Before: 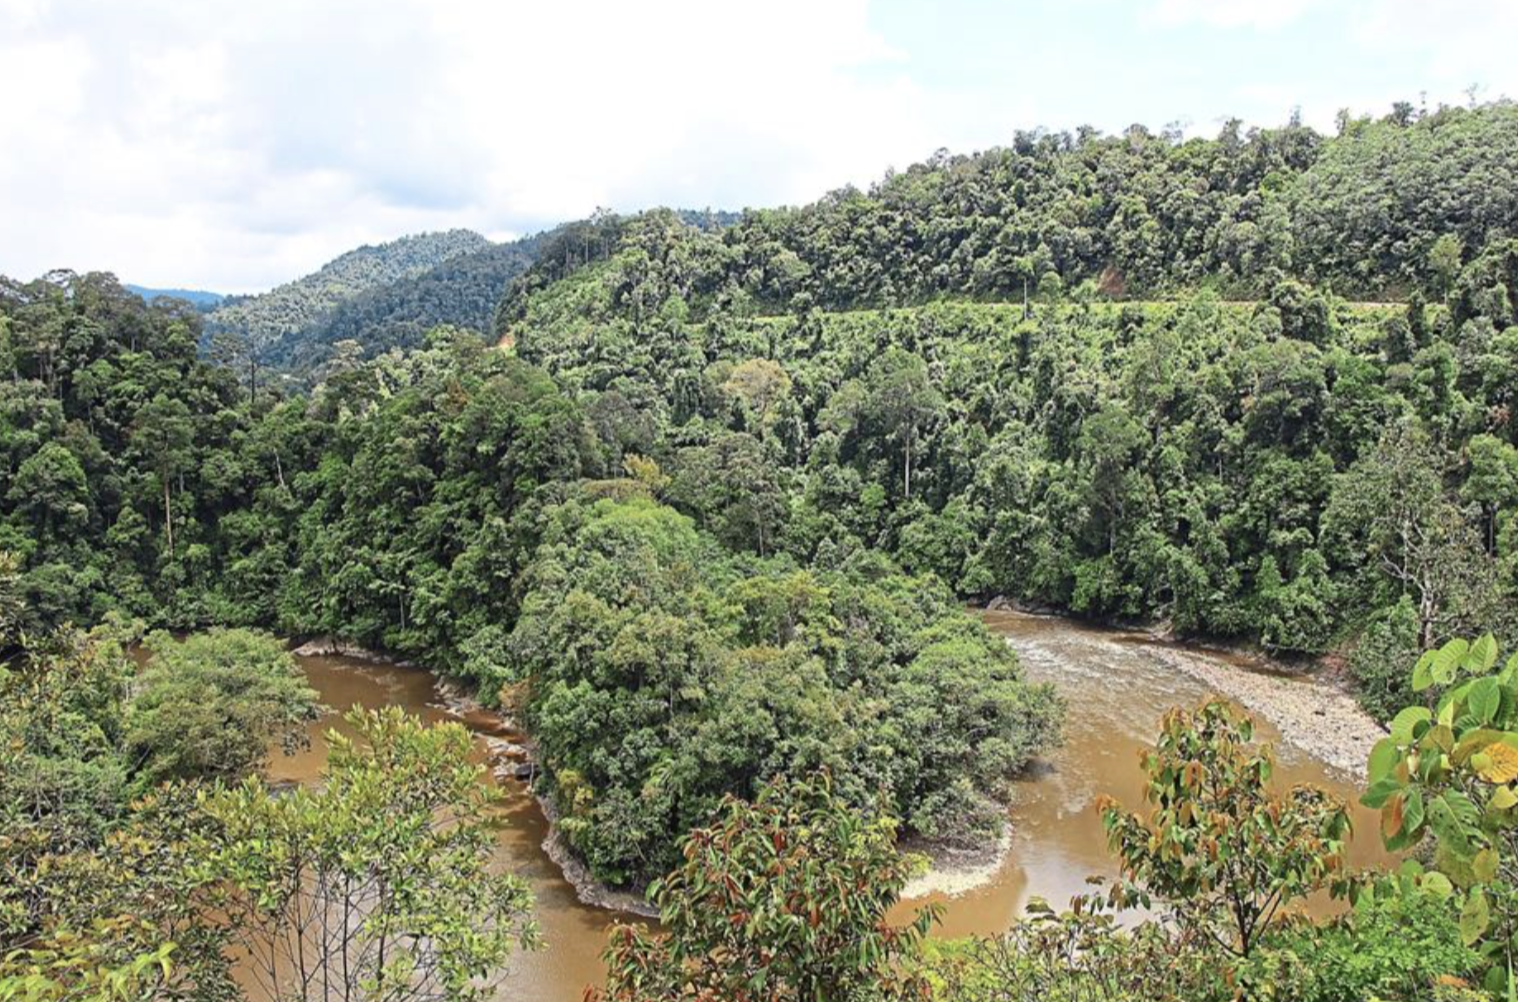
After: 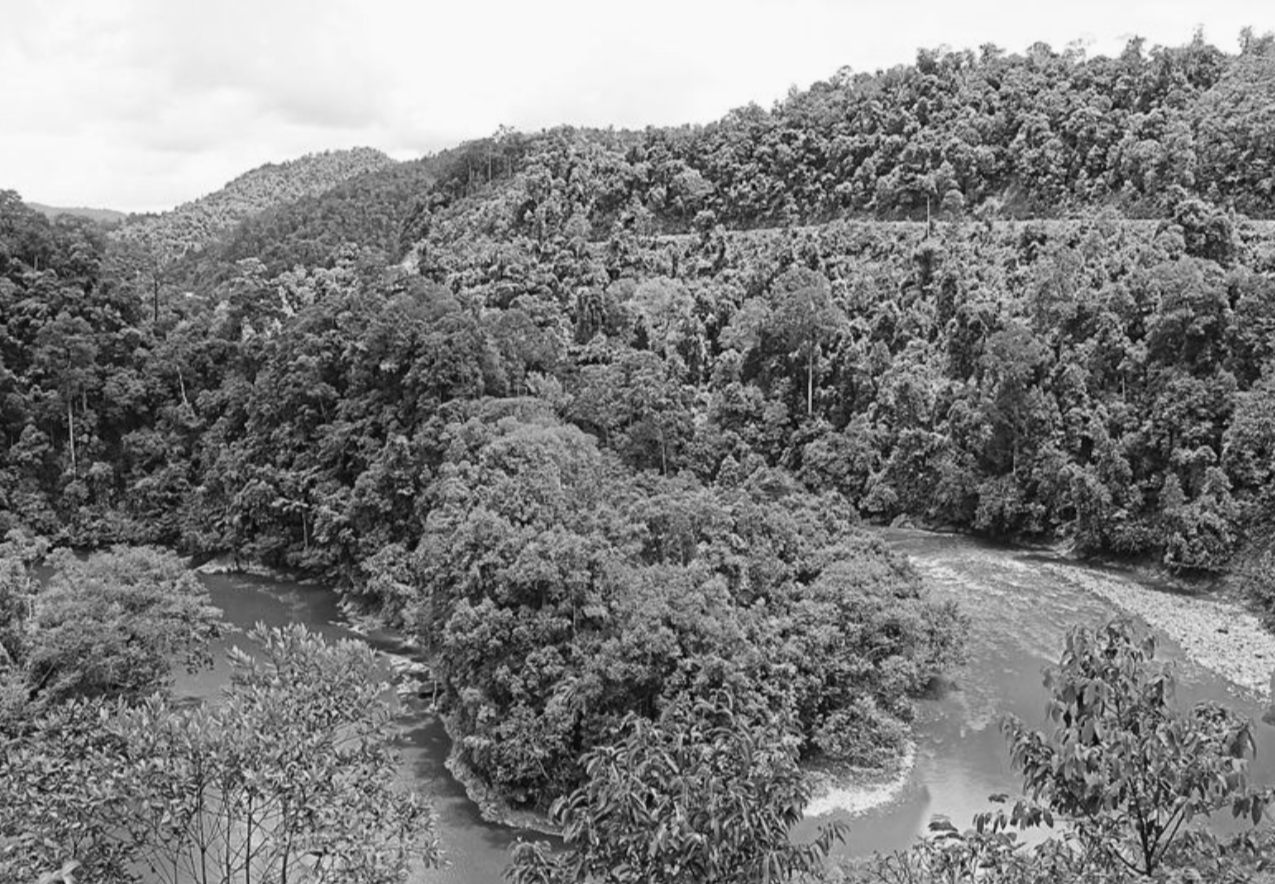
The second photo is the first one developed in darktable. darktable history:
color calibration: output gray [0.267, 0.423, 0.261, 0], illuminant same as pipeline (D50), adaptation none (bypass)
crop: left 6.446%, top 8.188%, right 9.538%, bottom 3.548%
